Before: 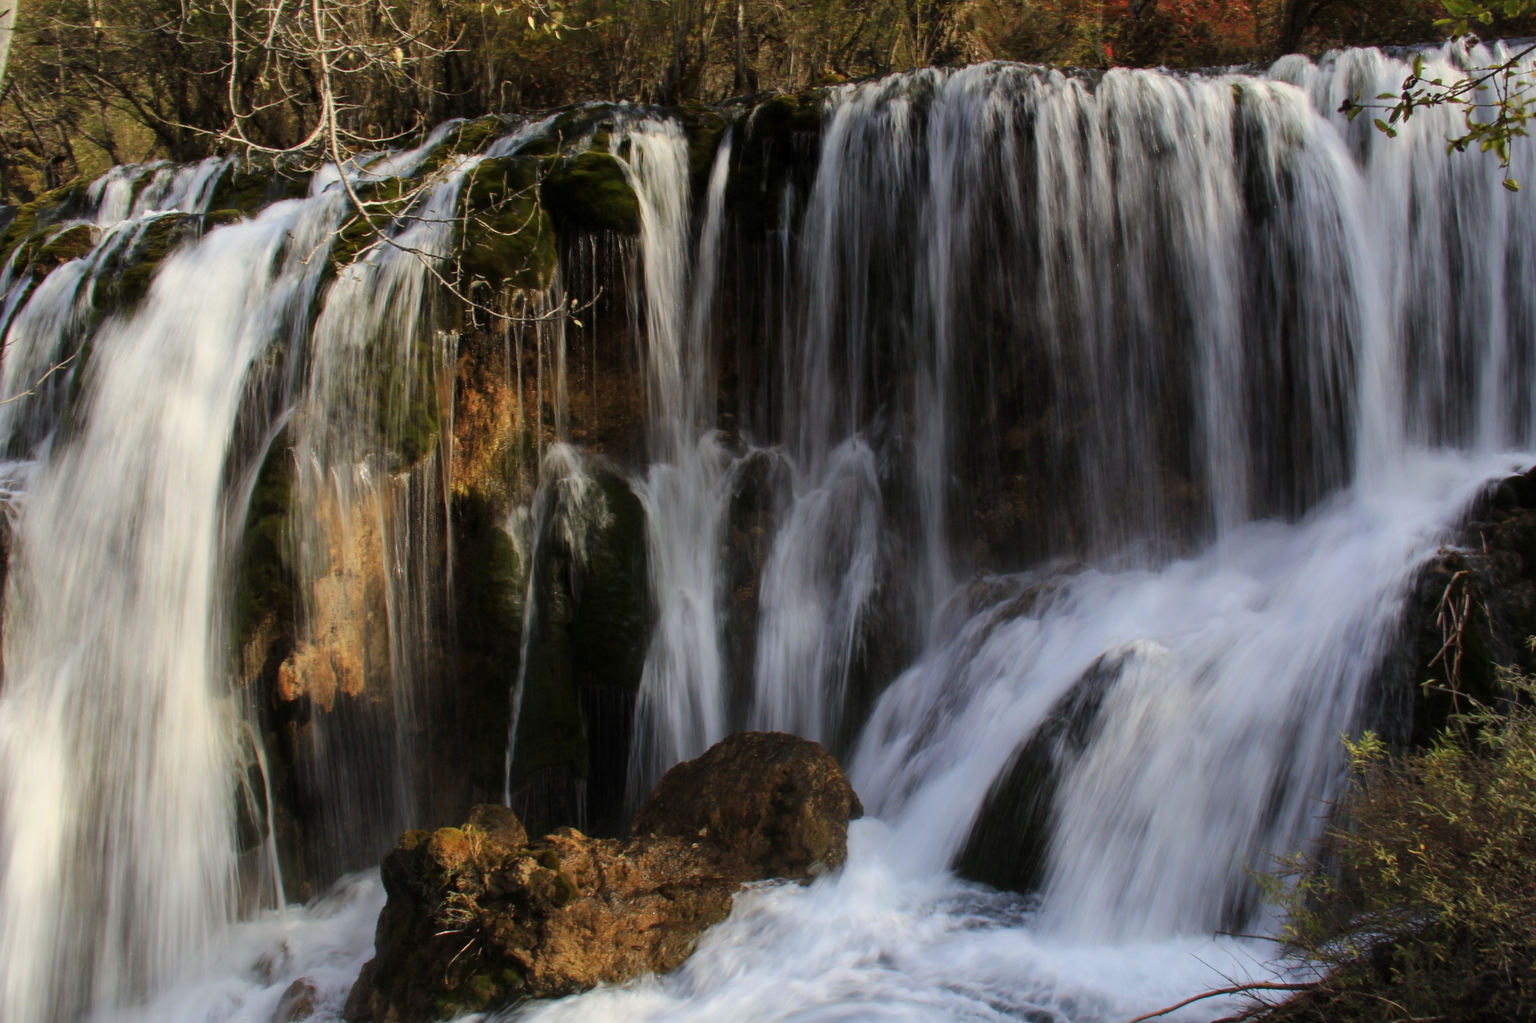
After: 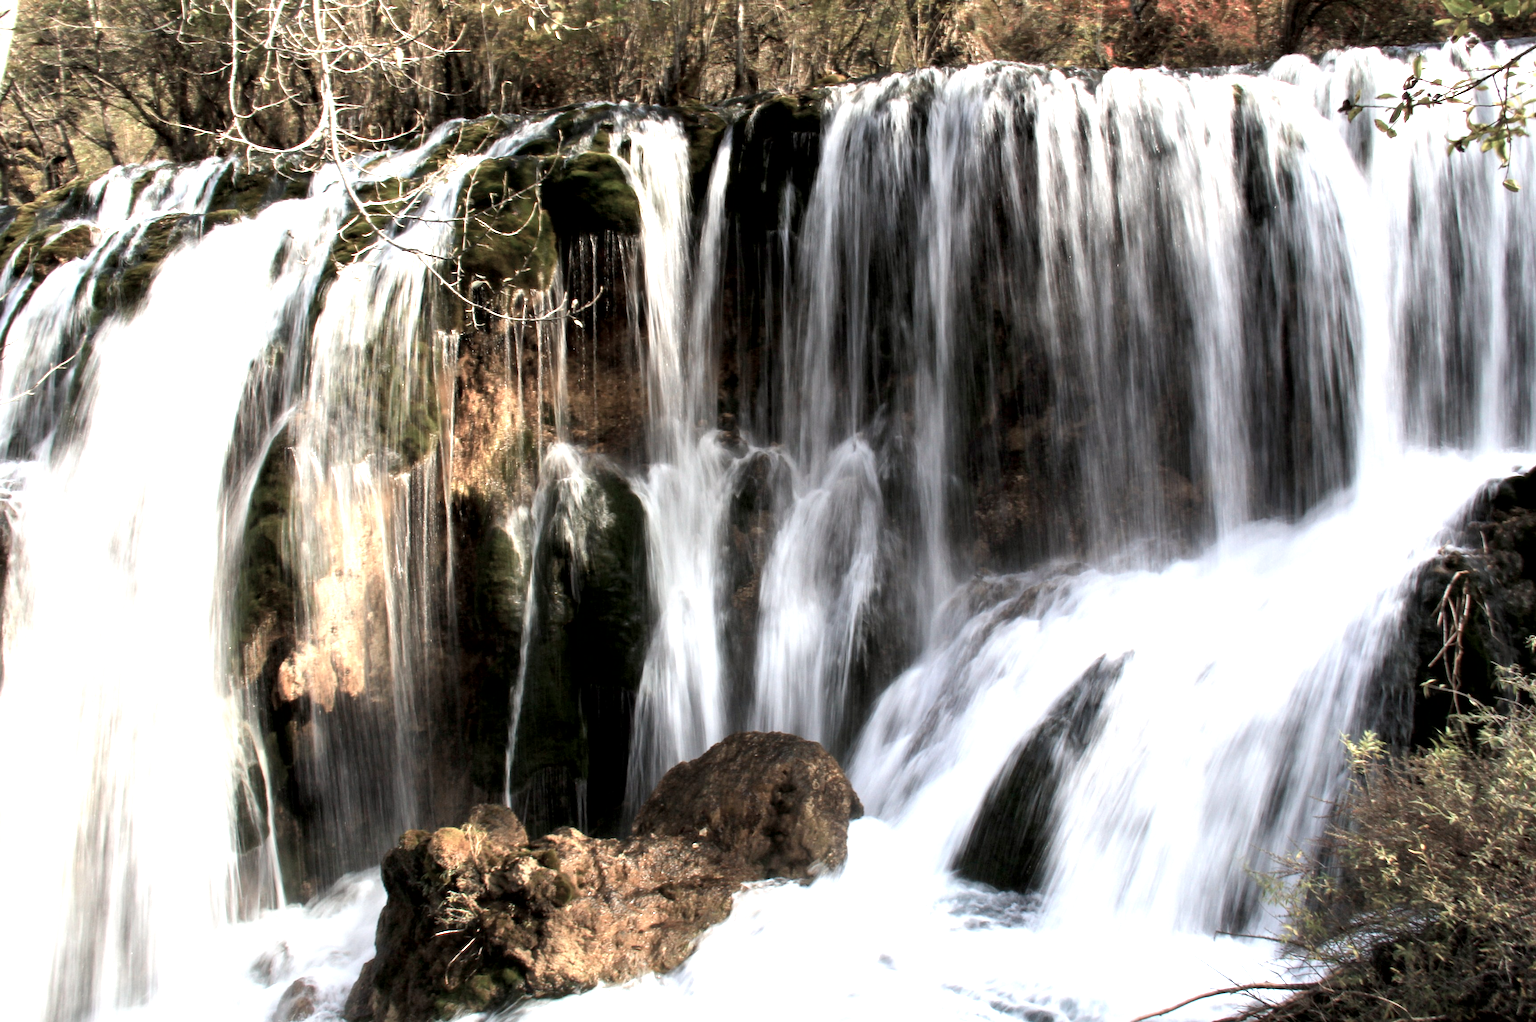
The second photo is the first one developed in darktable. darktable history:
color correction: highlights b* 0.063, saturation 0.499
exposure: black level correction 0.001, exposure 1.834 EV, compensate highlight preservation false
contrast brightness saturation: saturation -0.067
